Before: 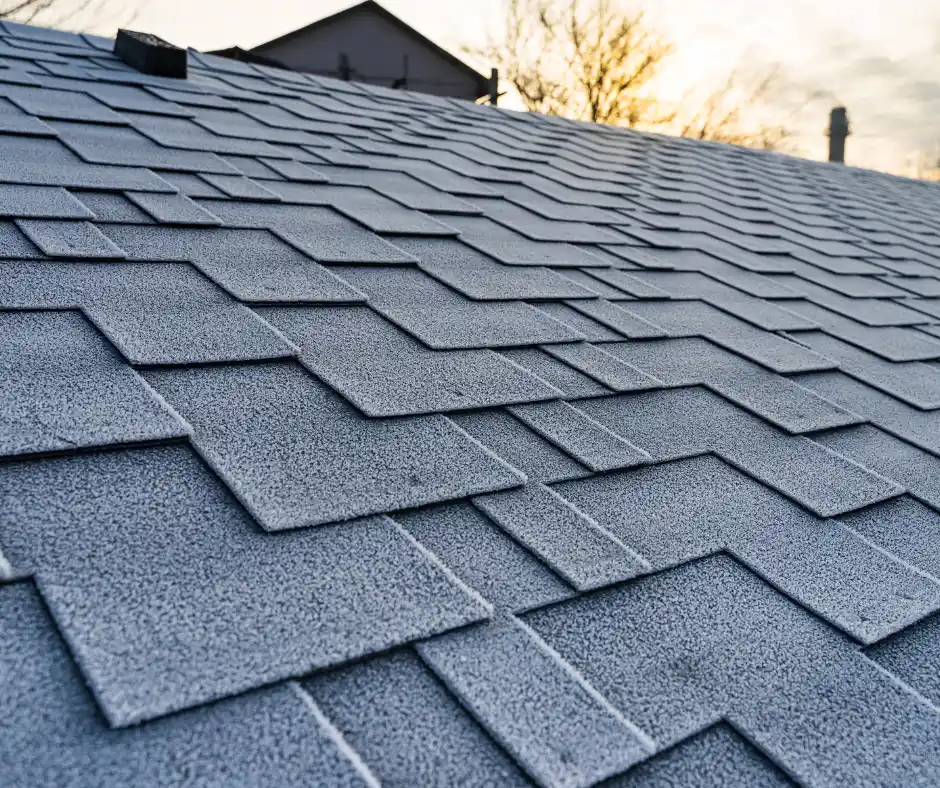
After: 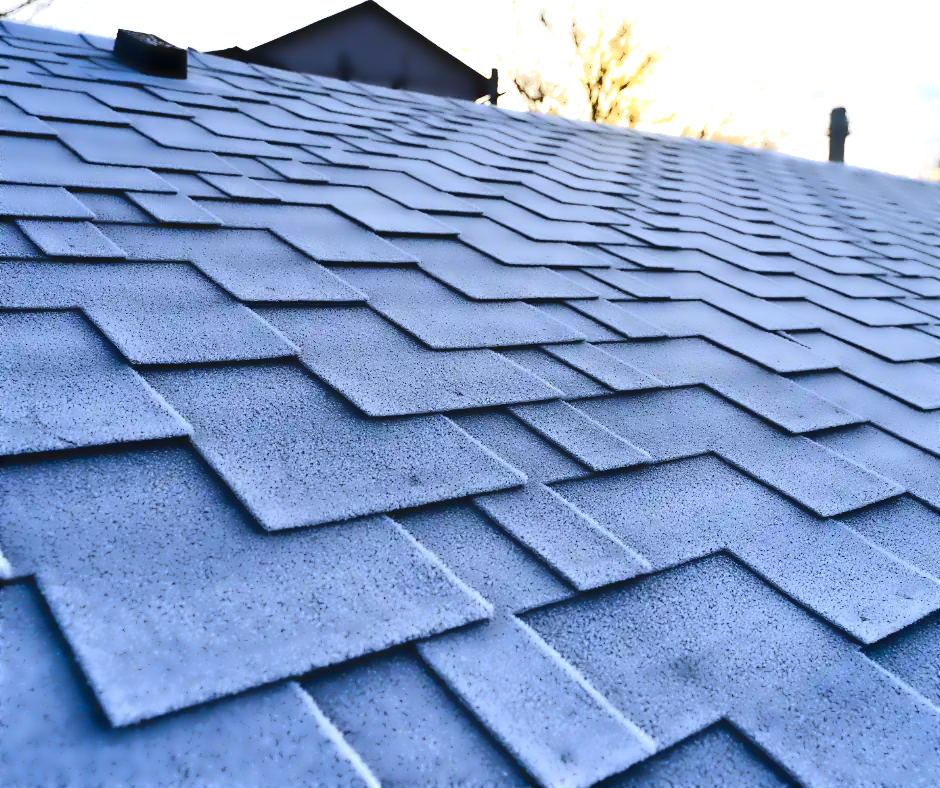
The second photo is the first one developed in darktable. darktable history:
tone equalizer: -8 EV -0.75 EV, -7 EV -0.7 EV, -6 EV -0.6 EV, -5 EV -0.4 EV, -3 EV 0.4 EV, -2 EV 0.6 EV, -1 EV 0.7 EV, +0 EV 0.75 EV, edges refinement/feathering 500, mask exposure compensation -1.57 EV, preserve details no
lowpass: radius 4, soften with bilateral filter, unbound 0
white balance: red 0.948, green 1.02, blue 1.176
color balance rgb: perceptual saturation grading › global saturation 20%, perceptual saturation grading › highlights -25%, perceptual saturation grading › shadows 50%
